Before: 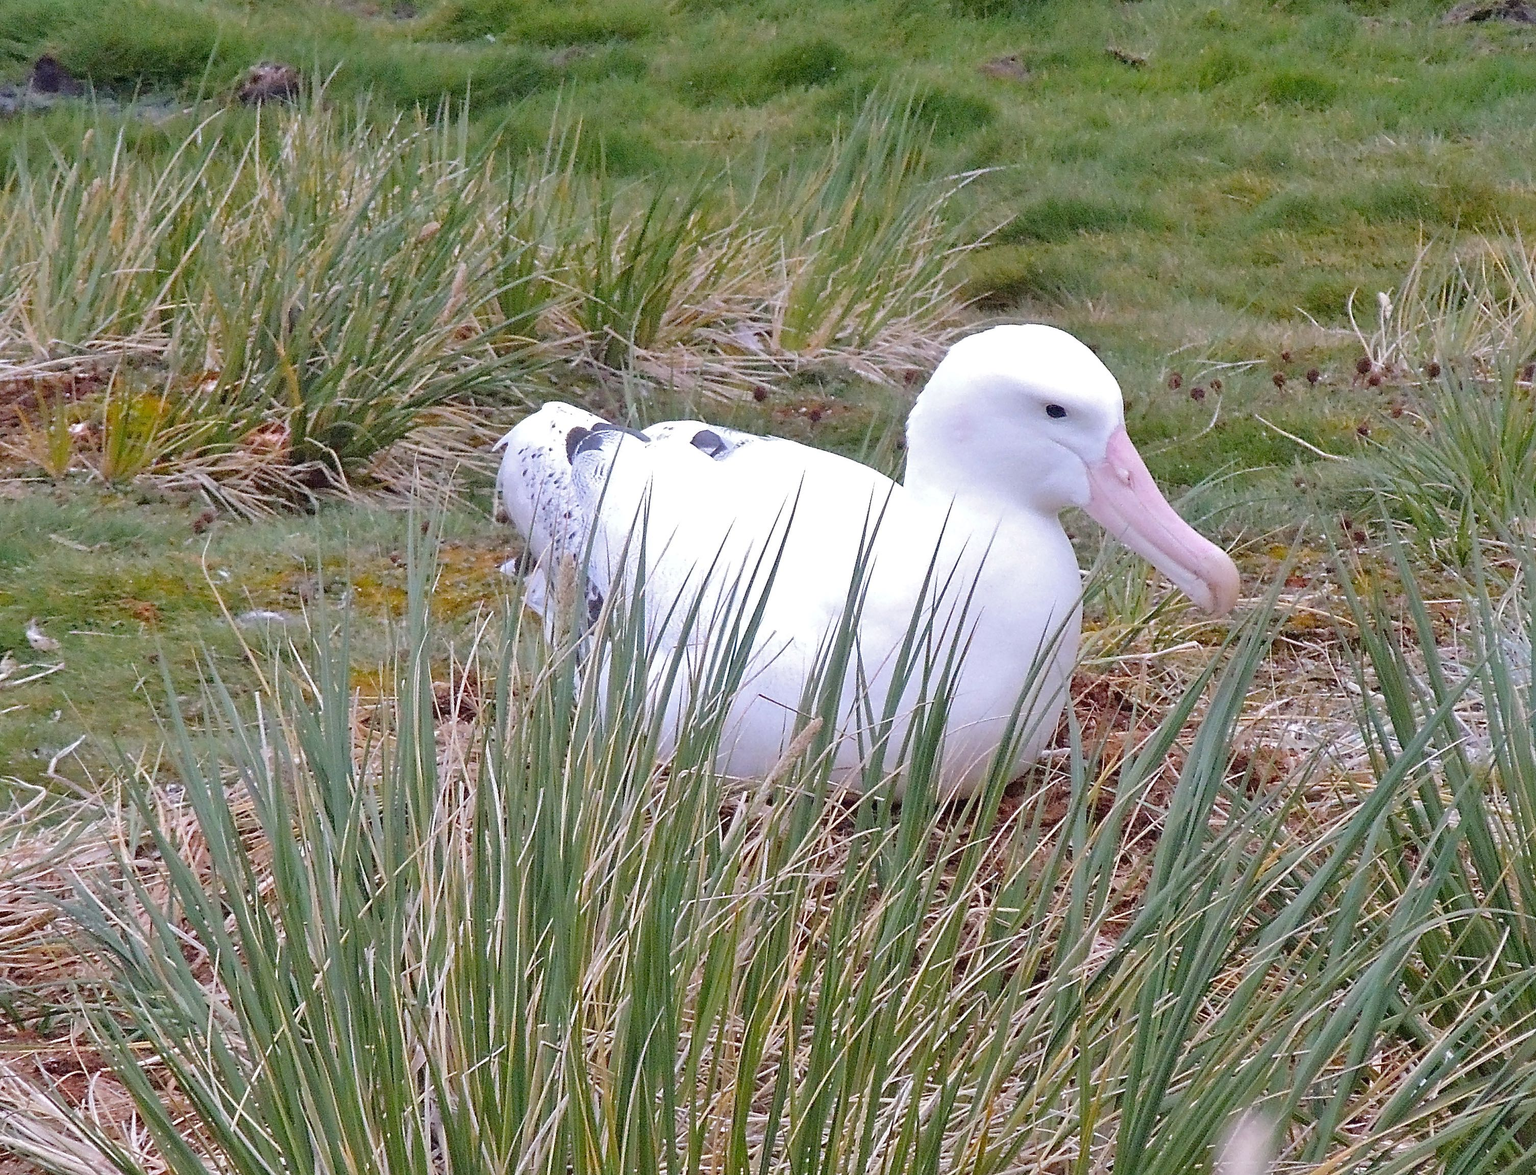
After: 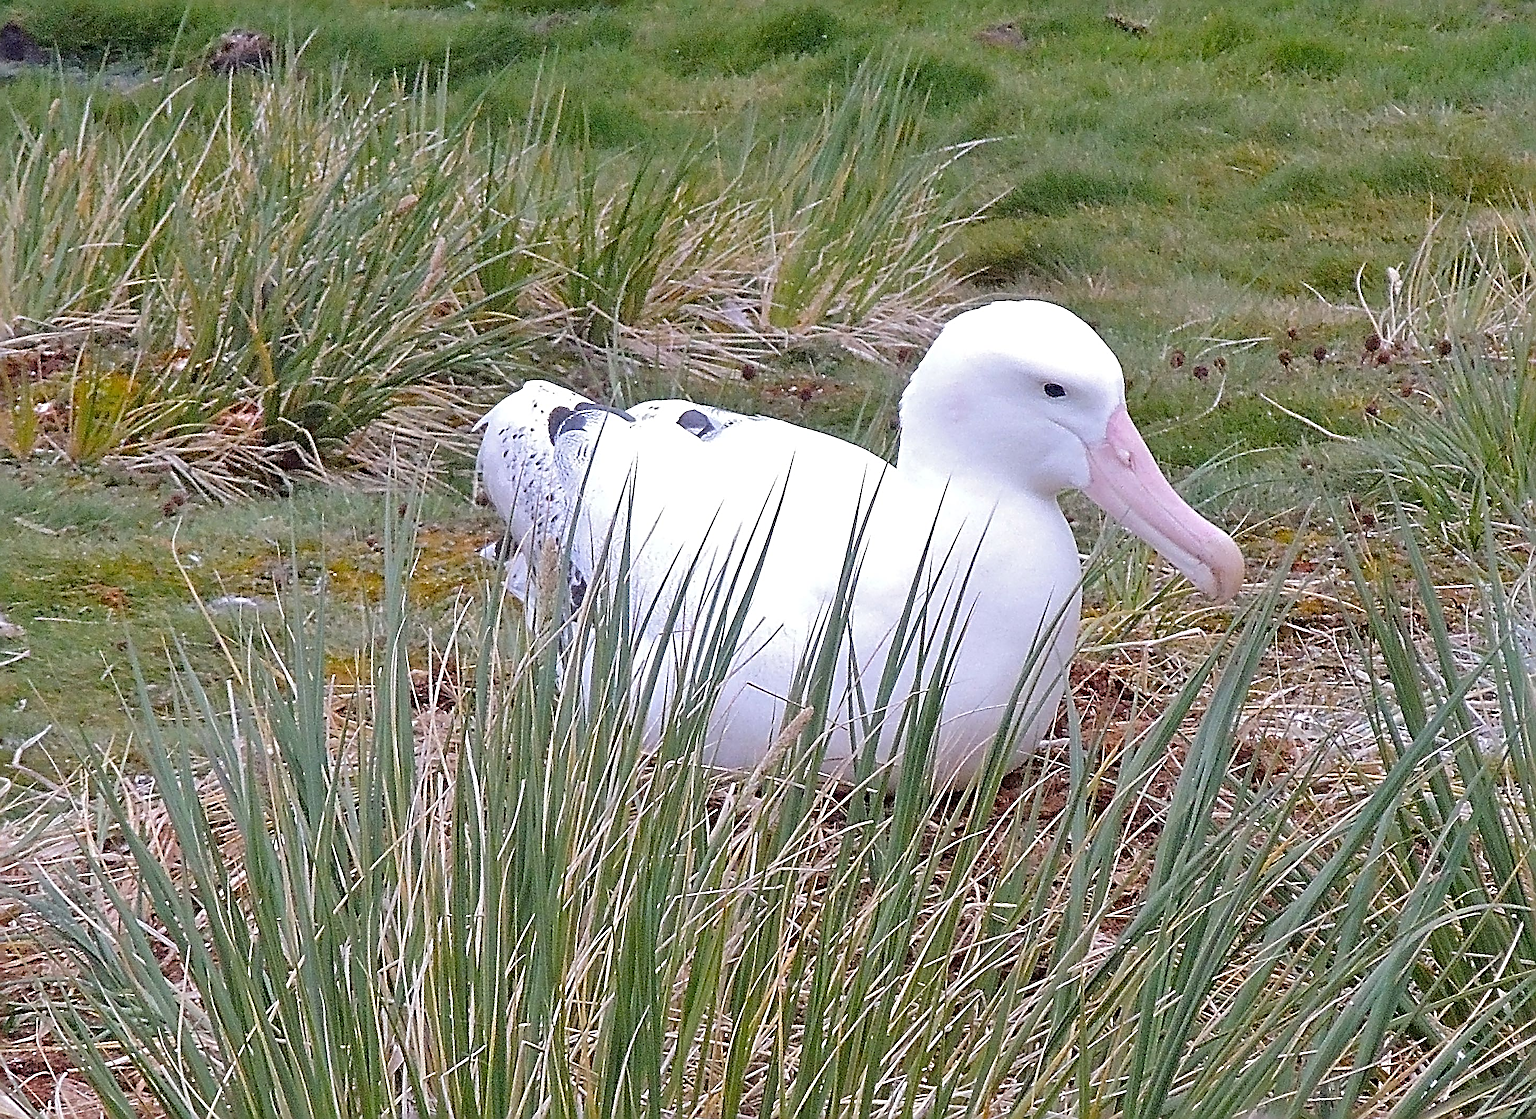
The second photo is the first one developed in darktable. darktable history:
crop: left 2.347%, top 2.868%, right 0.848%, bottom 4.834%
sharpen: radius 3.658, amount 0.945
